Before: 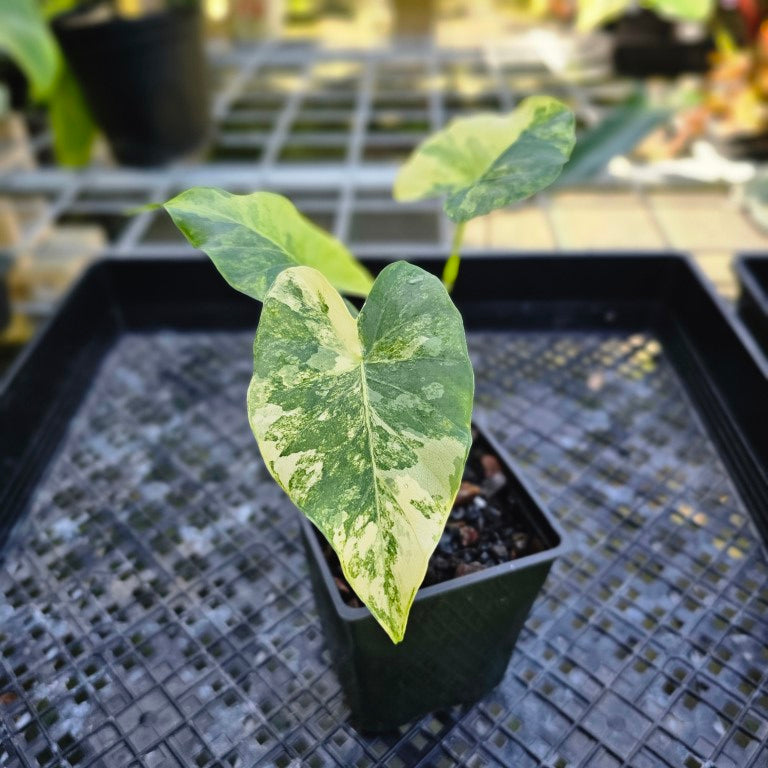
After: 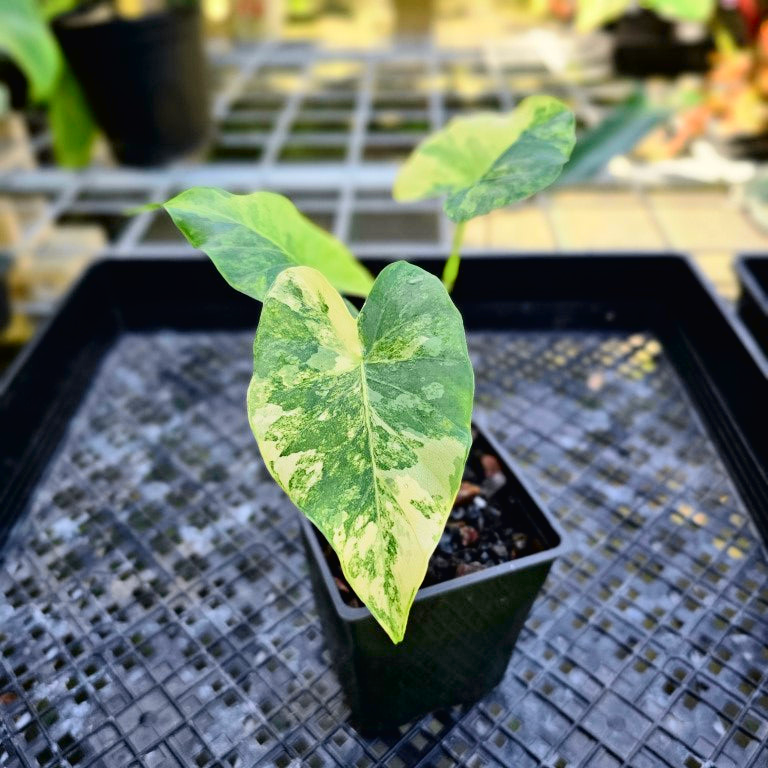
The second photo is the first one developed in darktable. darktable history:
tone curve: curves: ch0 [(0, 0.013) (0.054, 0.018) (0.205, 0.191) (0.289, 0.292) (0.39, 0.424) (0.493, 0.551) (0.666, 0.743) (0.795, 0.841) (1, 0.998)]; ch1 [(0, 0) (0.385, 0.343) (0.439, 0.415) (0.494, 0.495) (0.501, 0.501) (0.51, 0.509) (0.54, 0.552) (0.586, 0.614) (0.66, 0.706) (0.783, 0.804) (1, 1)]; ch2 [(0, 0) (0.32, 0.281) (0.403, 0.399) (0.441, 0.428) (0.47, 0.469) (0.498, 0.496) (0.524, 0.538) (0.566, 0.579) (0.633, 0.665) (0.7, 0.711) (1, 1)], color space Lab, independent channels, preserve colors none
